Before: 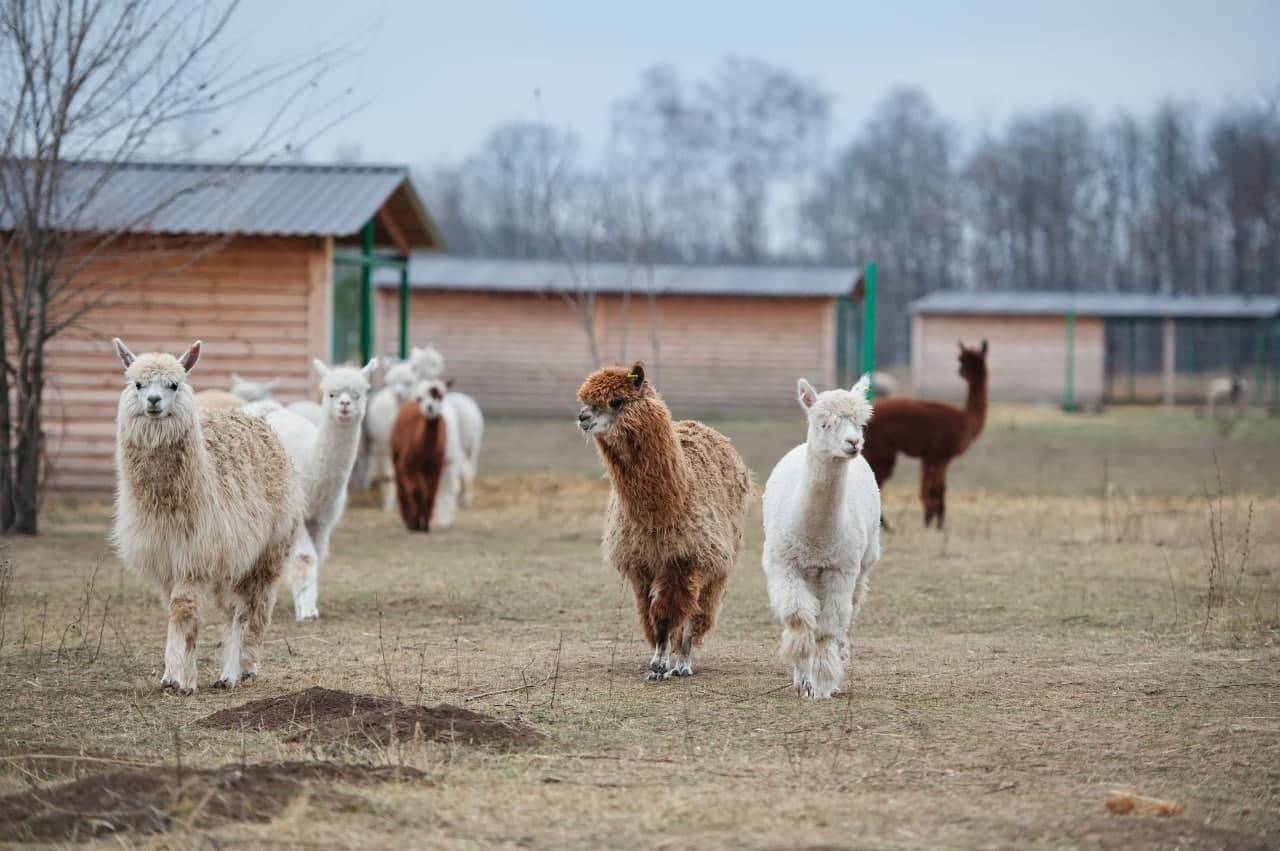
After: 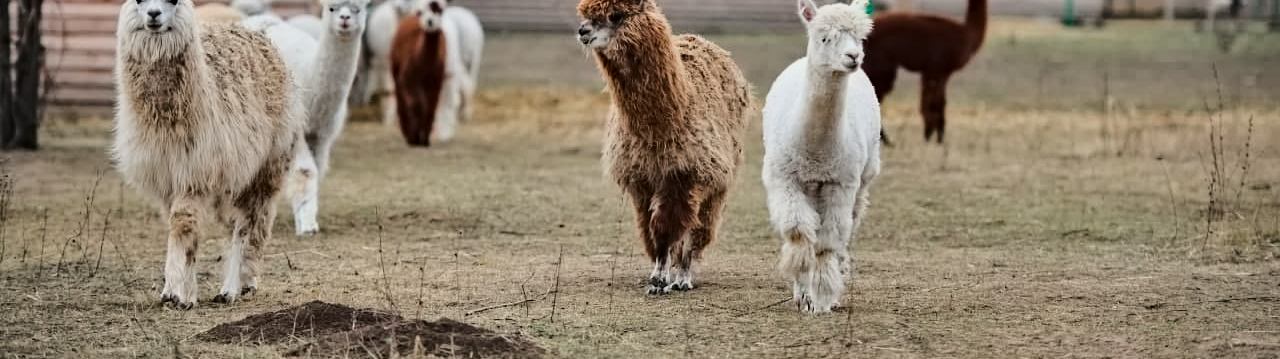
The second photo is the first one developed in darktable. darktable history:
exposure: exposure -0.965 EV, compensate highlight preservation false
shadows and highlights: shadows 20.92, highlights -83.02, highlights color adjustment 73.86%, soften with gaussian
crop: top 45.436%, bottom 12.271%
base curve: curves: ch0 [(0, 0) (0.028, 0.03) (0.105, 0.232) (0.387, 0.748) (0.754, 0.968) (1, 1)]
contrast equalizer: y [[0.5 ×6], [0.5 ×6], [0.5 ×6], [0 ×6], [0, 0, 0, 0.581, 0.011, 0]]
haze removal: strength 0.3, distance 0.249, compatibility mode true, adaptive false
